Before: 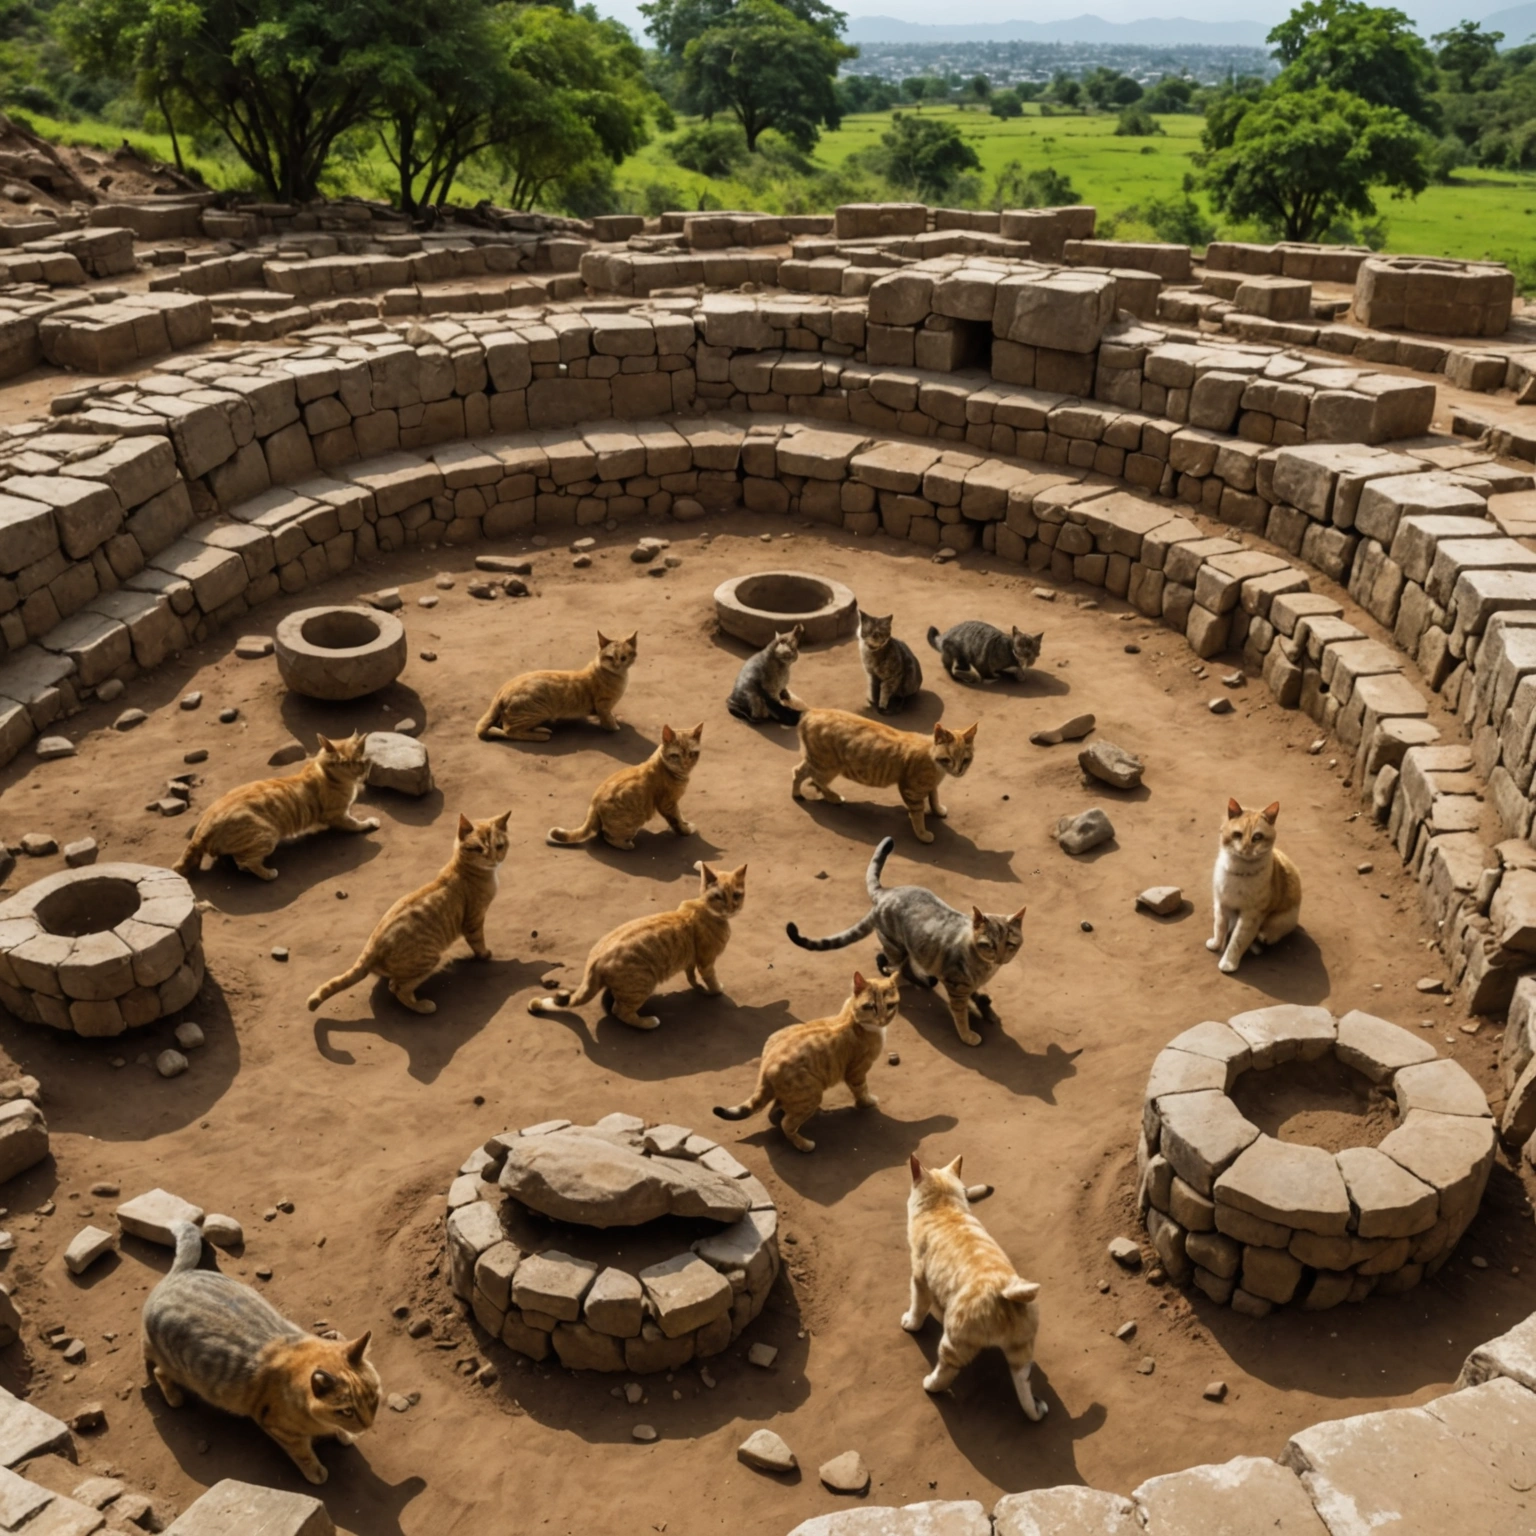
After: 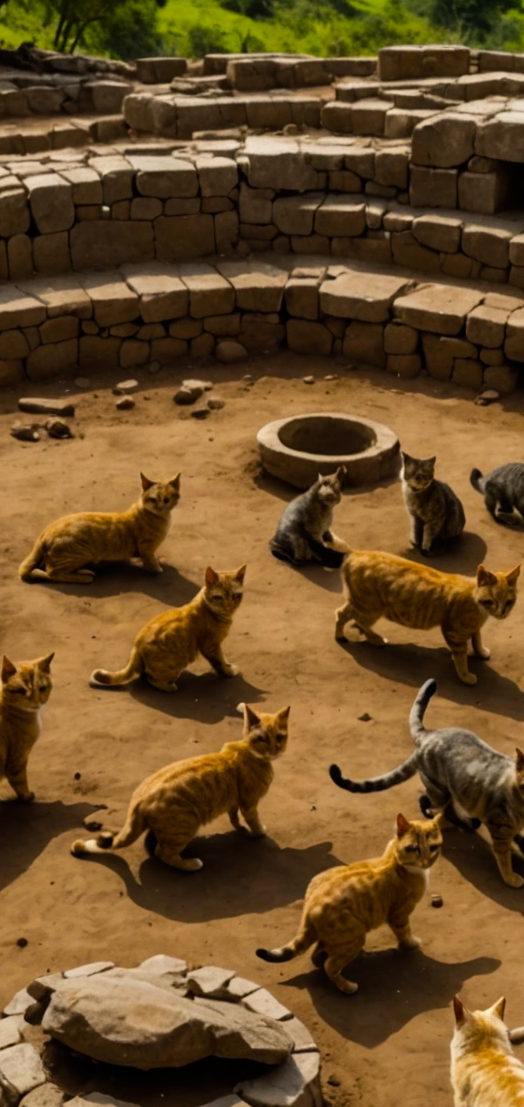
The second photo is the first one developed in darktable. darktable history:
color balance rgb: power › luminance -14.826%, perceptual saturation grading › global saturation 31.327%, global vibrance 9.865%
crop and rotate: left 29.778%, top 10.329%, right 36.068%, bottom 17.56%
